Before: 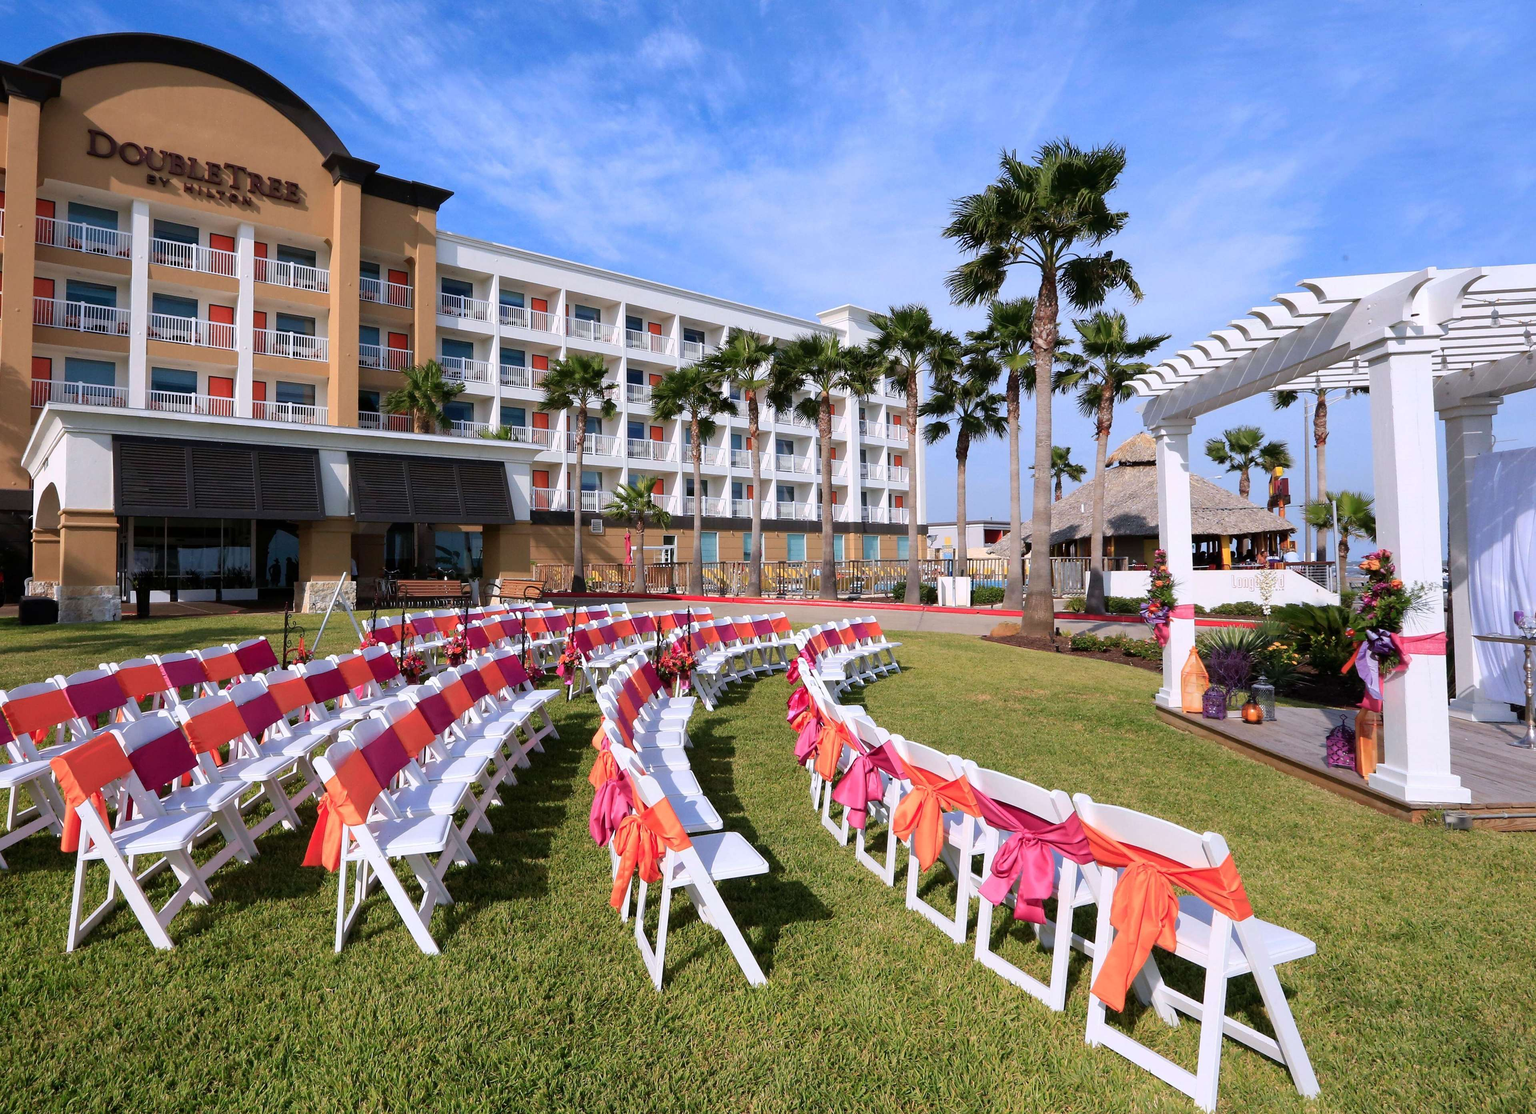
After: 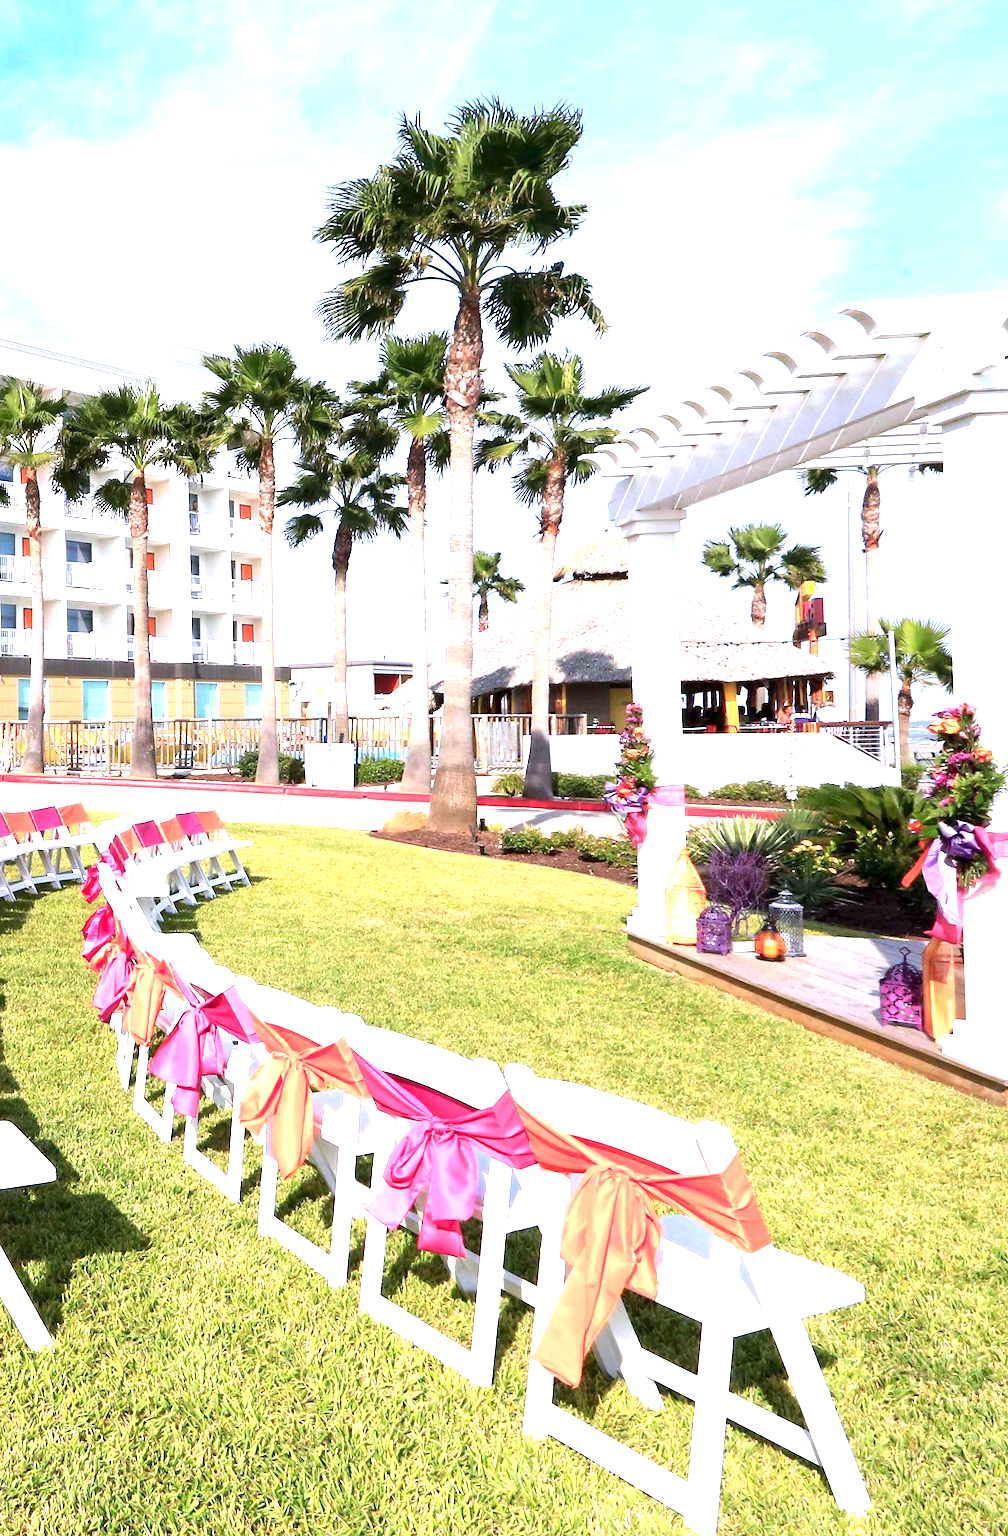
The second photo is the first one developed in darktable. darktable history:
exposure: black level correction 0.001, exposure 1.735 EV, compensate highlight preservation false
crop: left 47.628%, top 6.643%, right 7.874%
